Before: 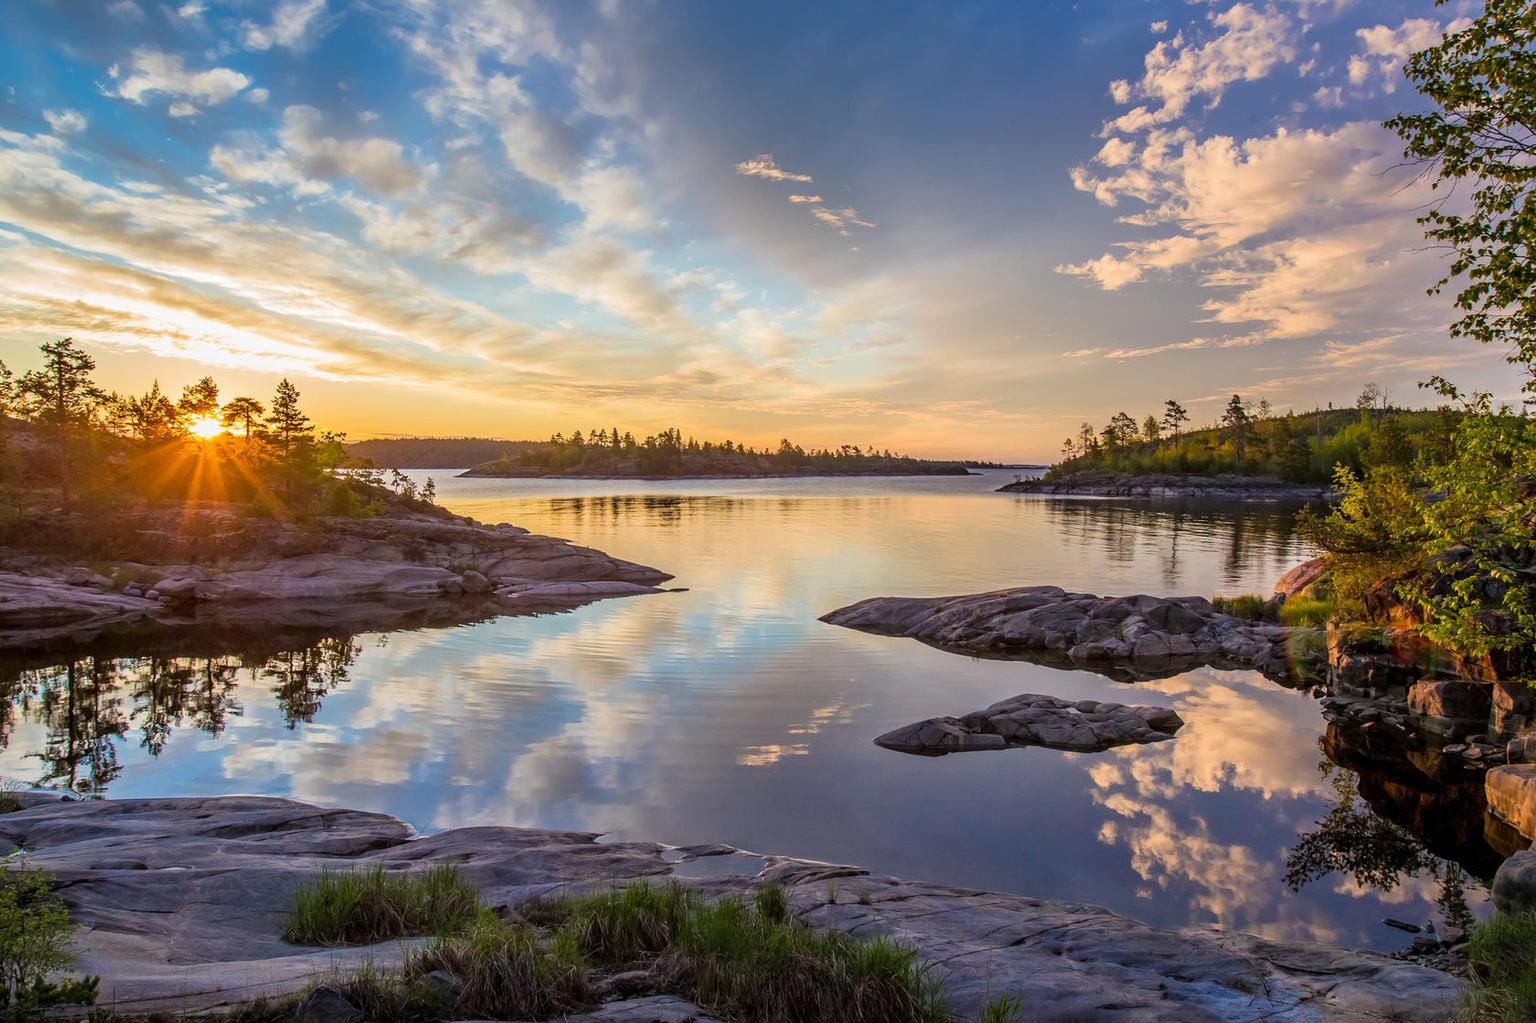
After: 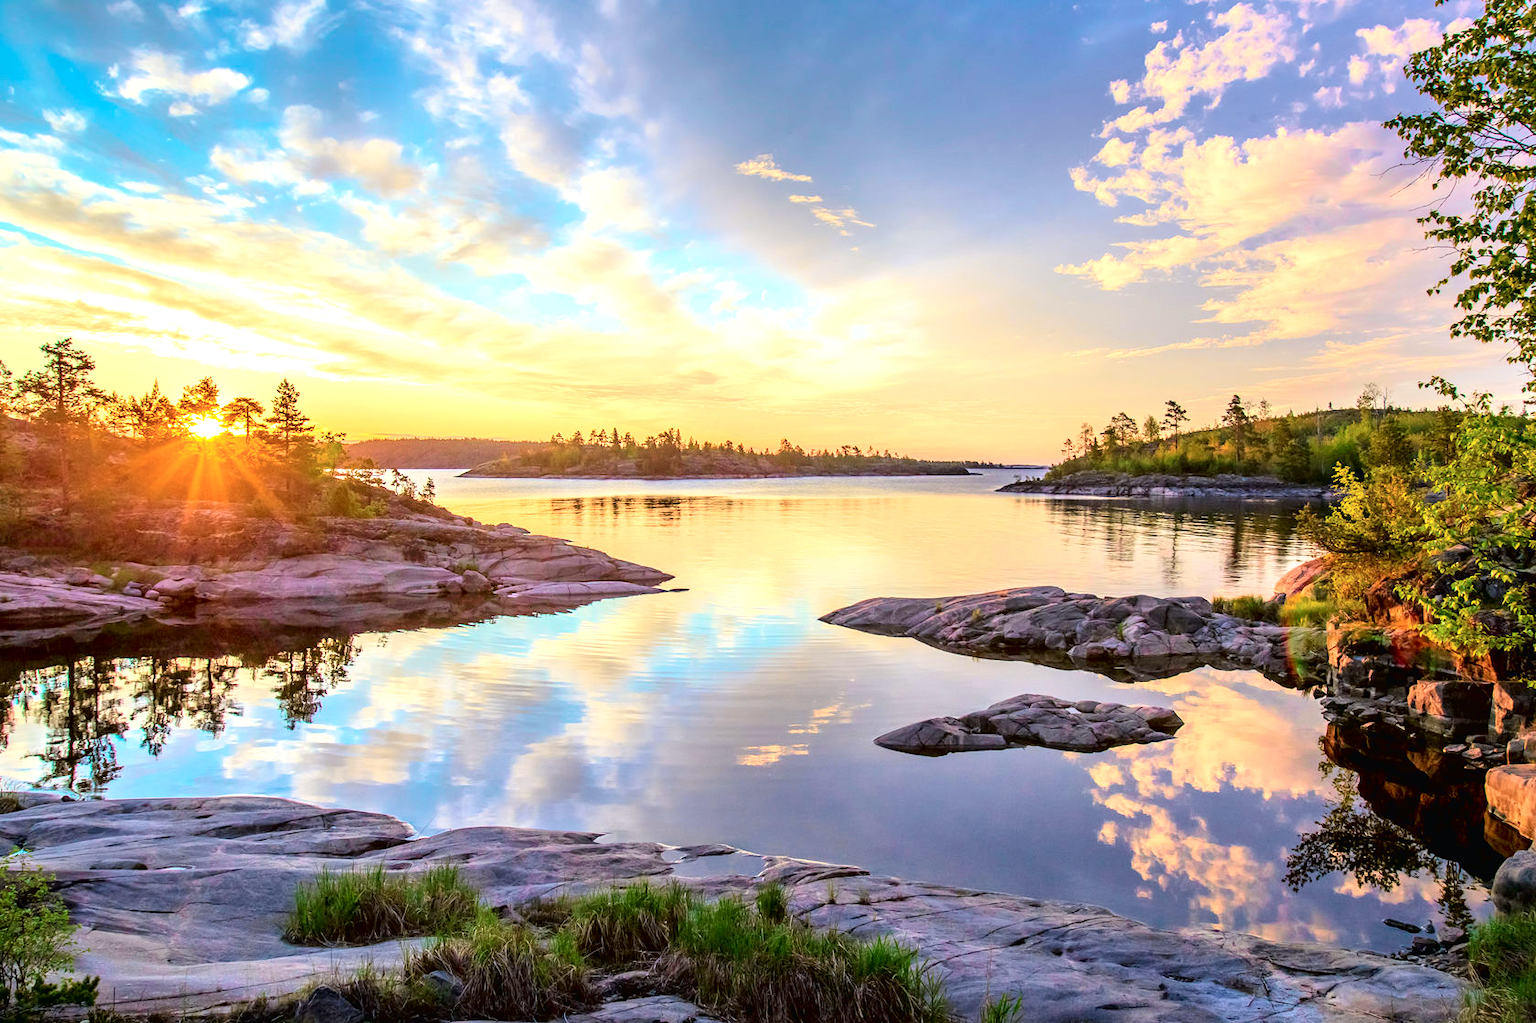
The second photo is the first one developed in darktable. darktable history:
exposure: exposure 0.785 EV, compensate highlight preservation false
tone curve: curves: ch0 [(0, 0.013) (0.054, 0.018) (0.205, 0.197) (0.289, 0.309) (0.382, 0.437) (0.475, 0.552) (0.666, 0.743) (0.791, 0.85) (1, 0.998)]; ch1 [(0, 0) (0.394, 0.338) (0.449, 0.404) (0.499, 0.498) (0.526, 0.528) (0.543, 0.564) (0.589, 0.633) (0.66, 0.687) (0.783, 0.804) (1, 1)]; ch2 [(0, 0) (0.304, 0.31) (0.403, 0.399) (0.441, 0.421) (0.474, 0.466) (0.498, 0.496) (0.524, 0.538) (0.555, 0.584) (0.633, 0.665) (0.7, 0.711) (1, 1)], color space Lab, independent channels, preserve colors none
